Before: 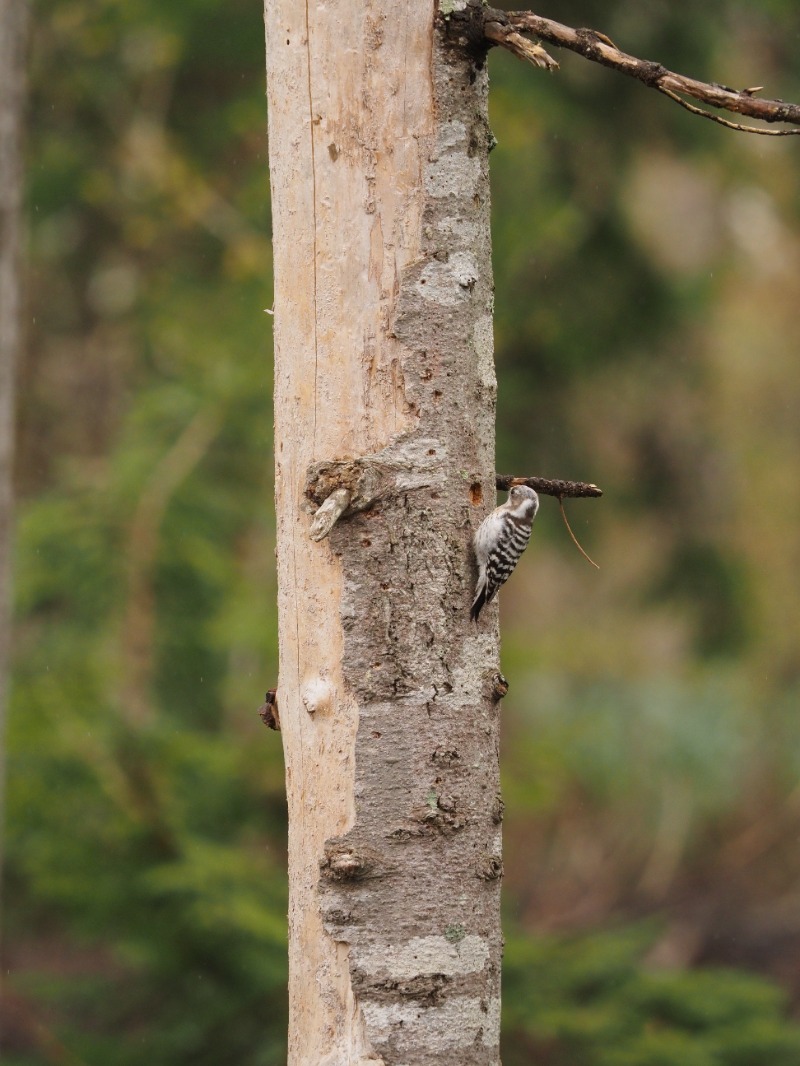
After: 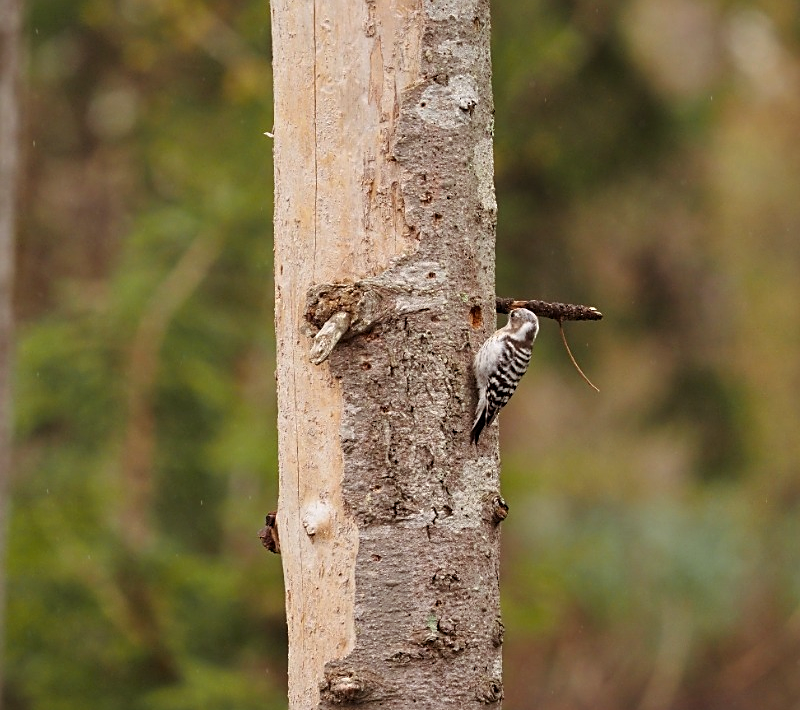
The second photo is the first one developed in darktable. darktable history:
crop: top 16.614%, bottom 16.736%
sharpen: on, module defaults
color balance rgb: shadows lift › chroma 4.763%, shadows lift › hue 27.63°, linear chroma grading › global chroma -0.585%, perceptual saturation grading › global saturation 0.373%, global vibrance 20%
contrast equalizer: octaves 7, y [[0.6 ×6], [0.55 ×6], [0 ×6], [0 ×6], [0 ×6]], mix 0.191
